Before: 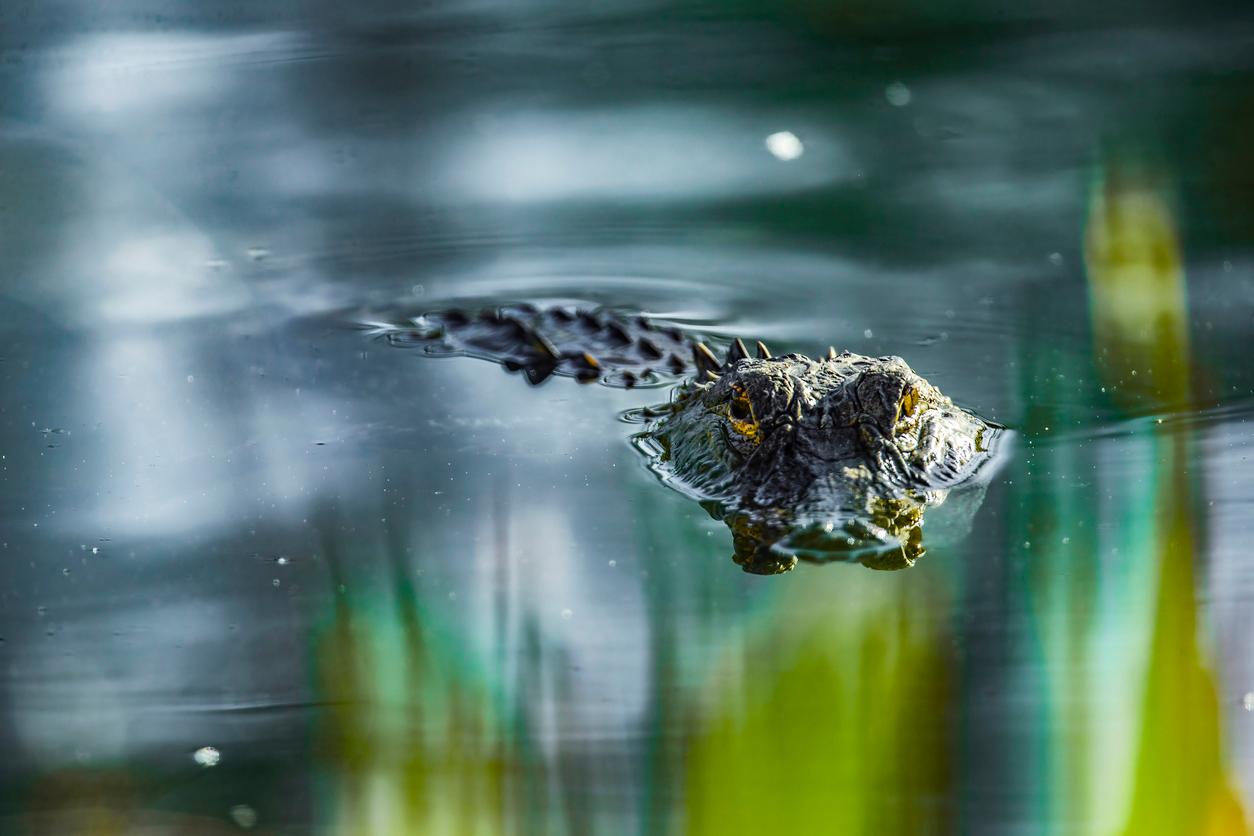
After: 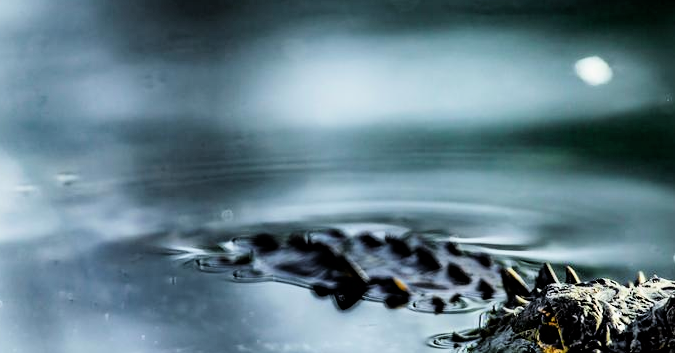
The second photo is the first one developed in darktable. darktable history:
exposure: exposure 0.2 EV, compensate highlight preservation false
filmic rgb: black relative exposure -4 EV, white relative exposure 3 EV, hardness 3.02, contrast 1.4
crop: left 15.306%, top 9.065%, right 30.789%, bottom 48.638%
